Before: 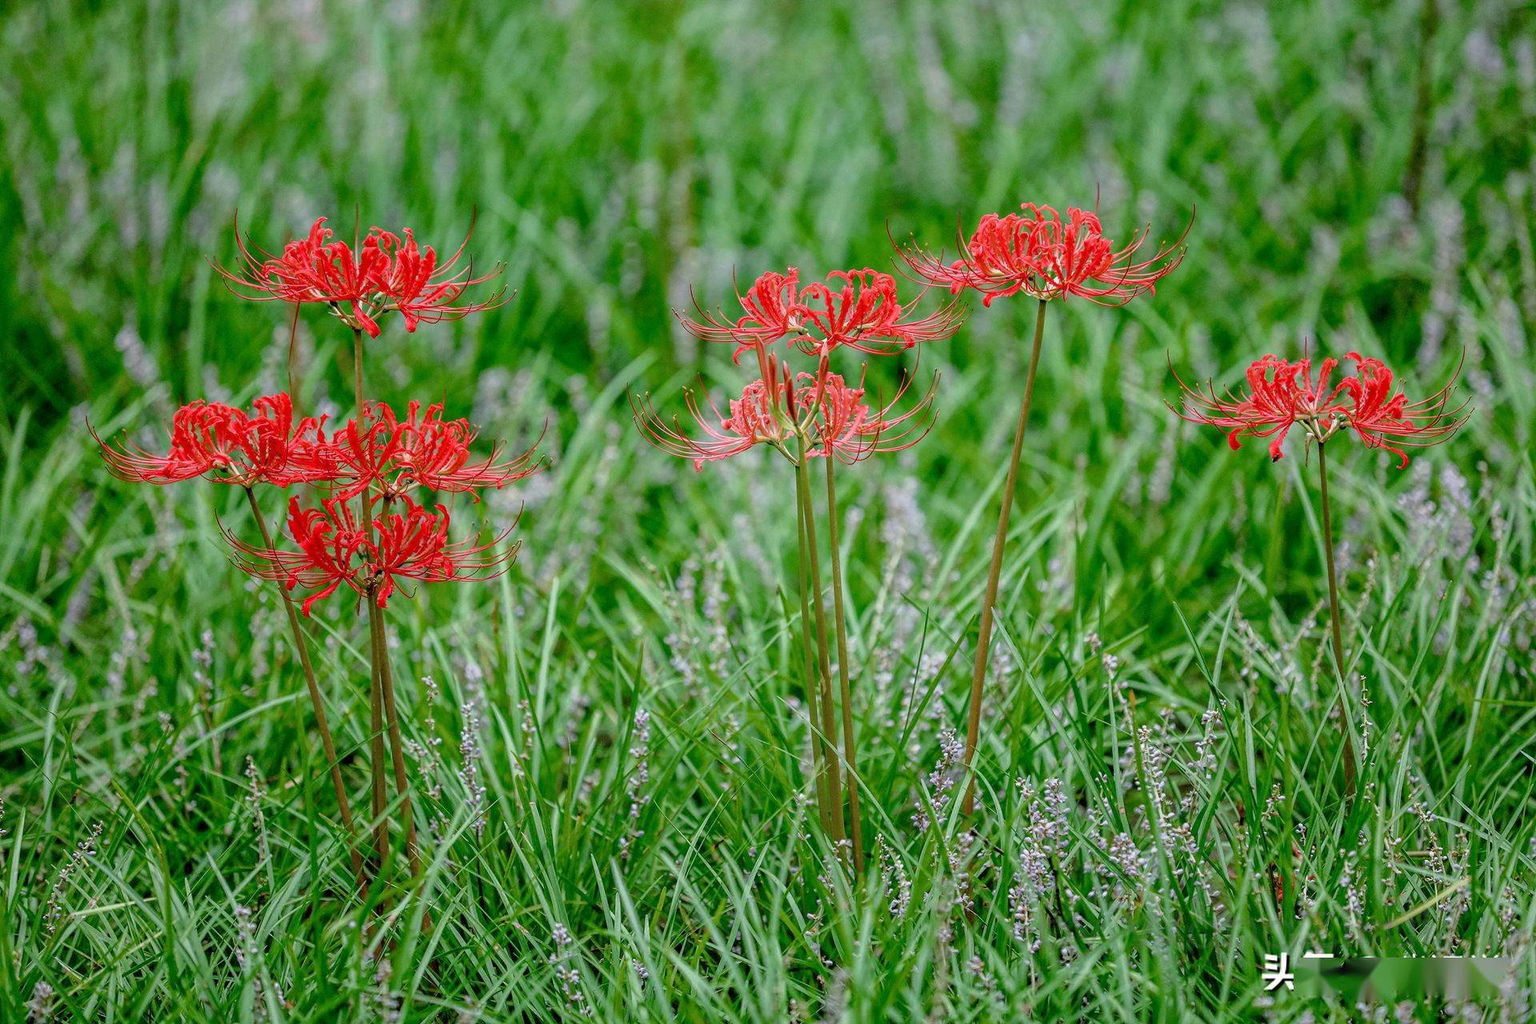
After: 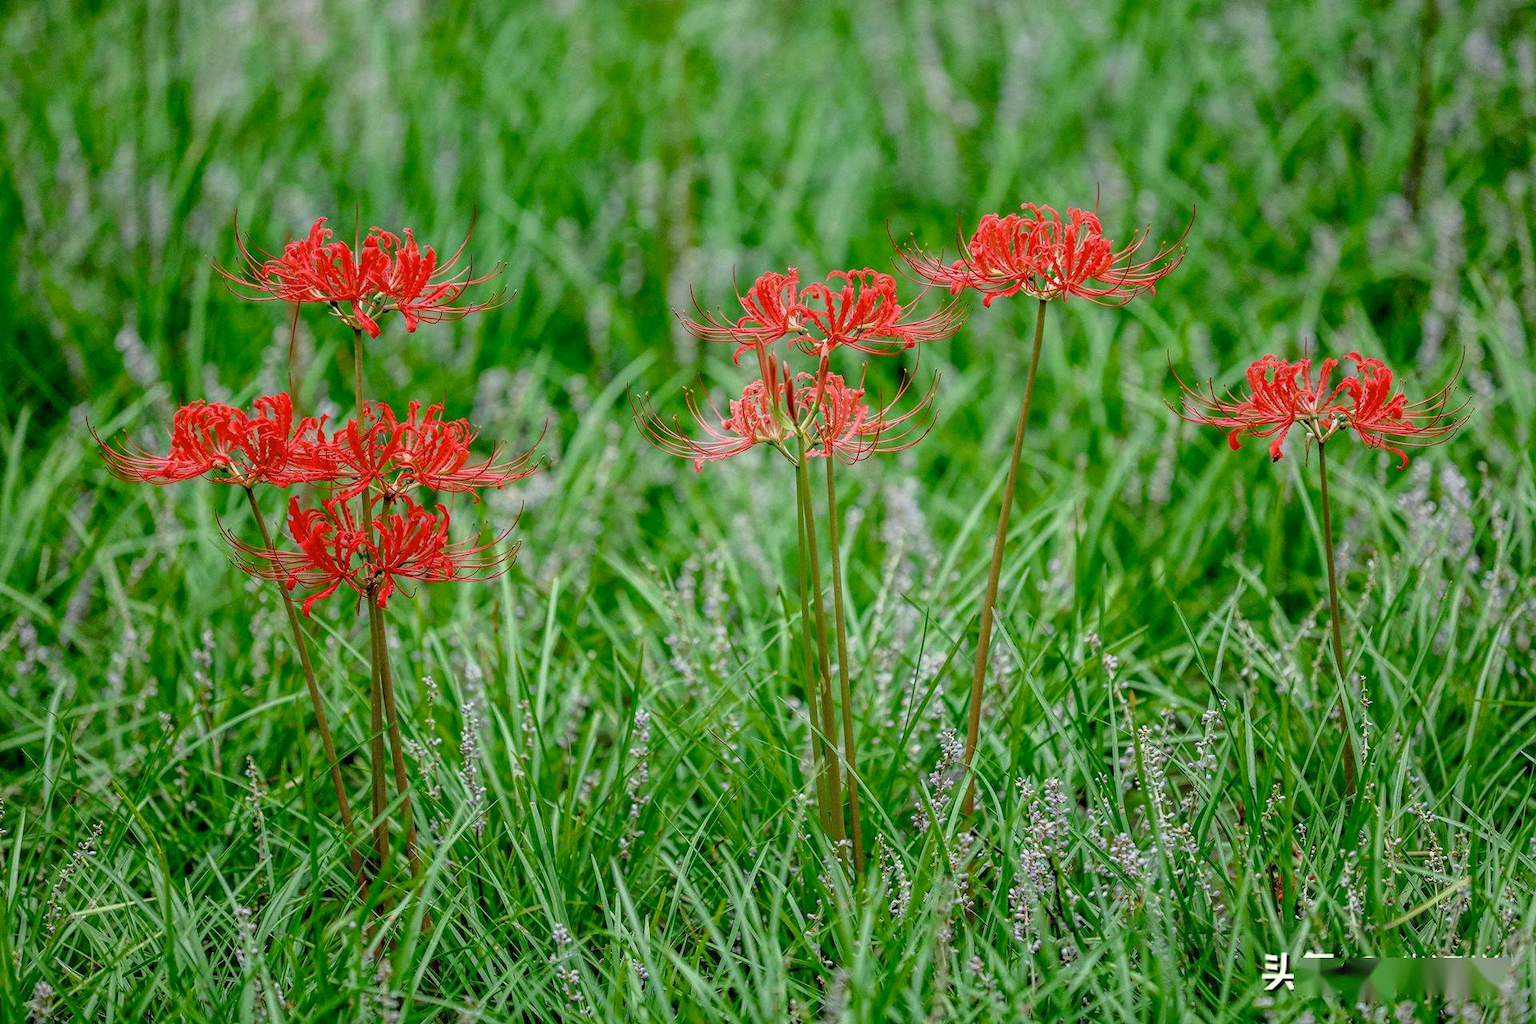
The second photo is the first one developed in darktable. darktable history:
color correction: highlights a* -4.47, highlights b* 6.92
